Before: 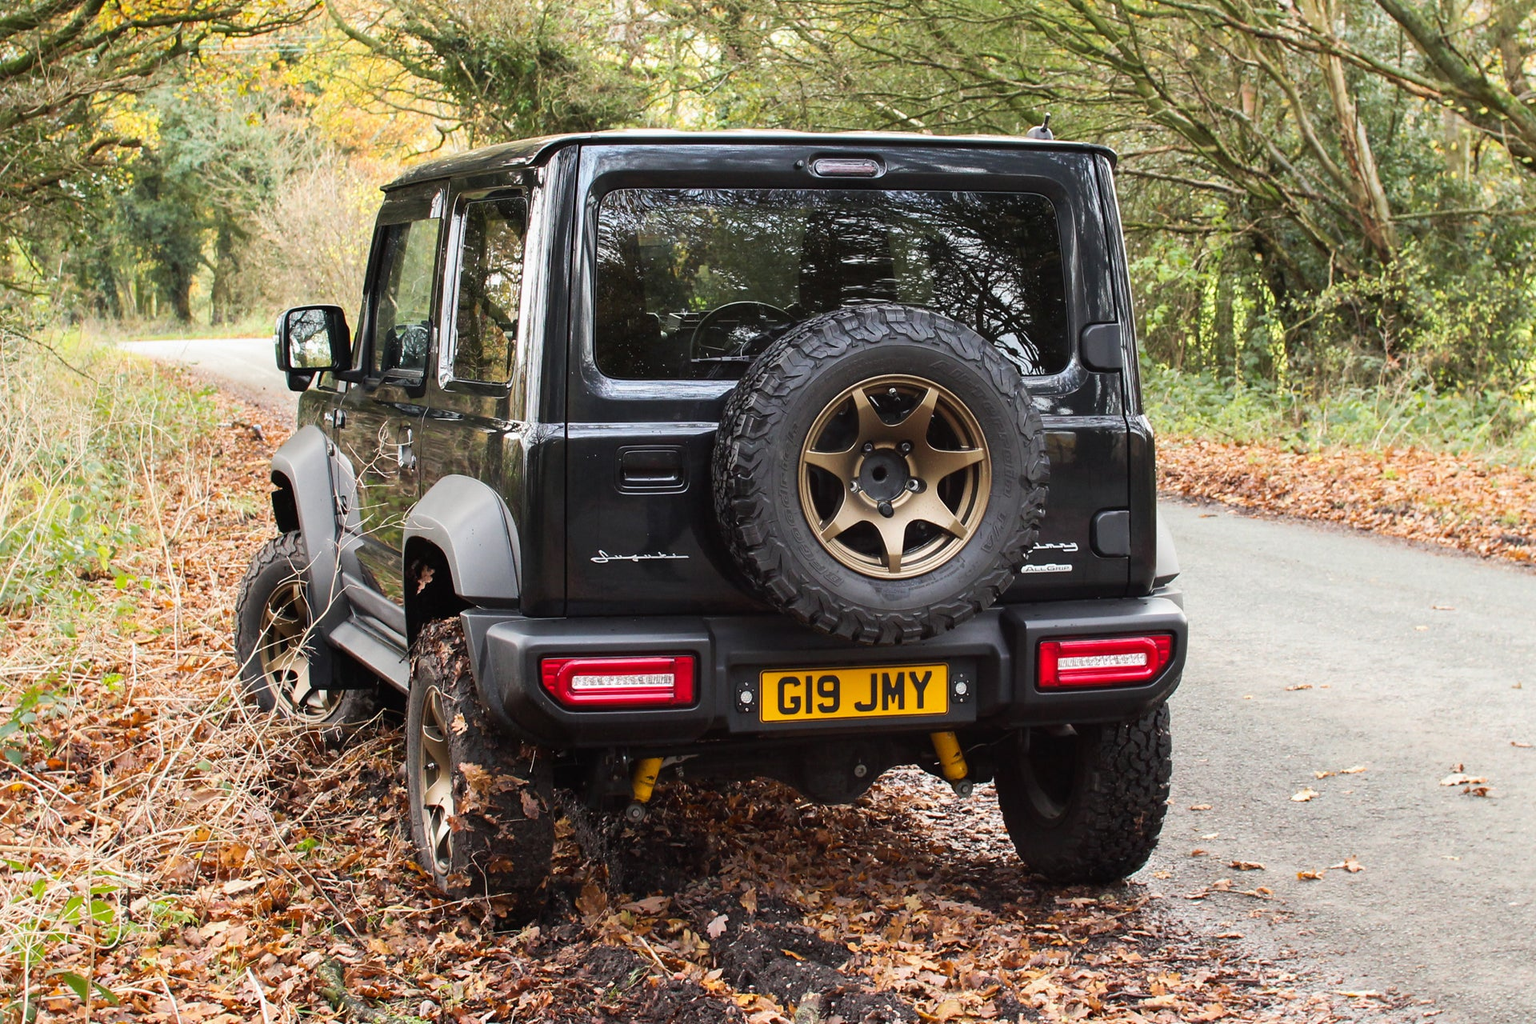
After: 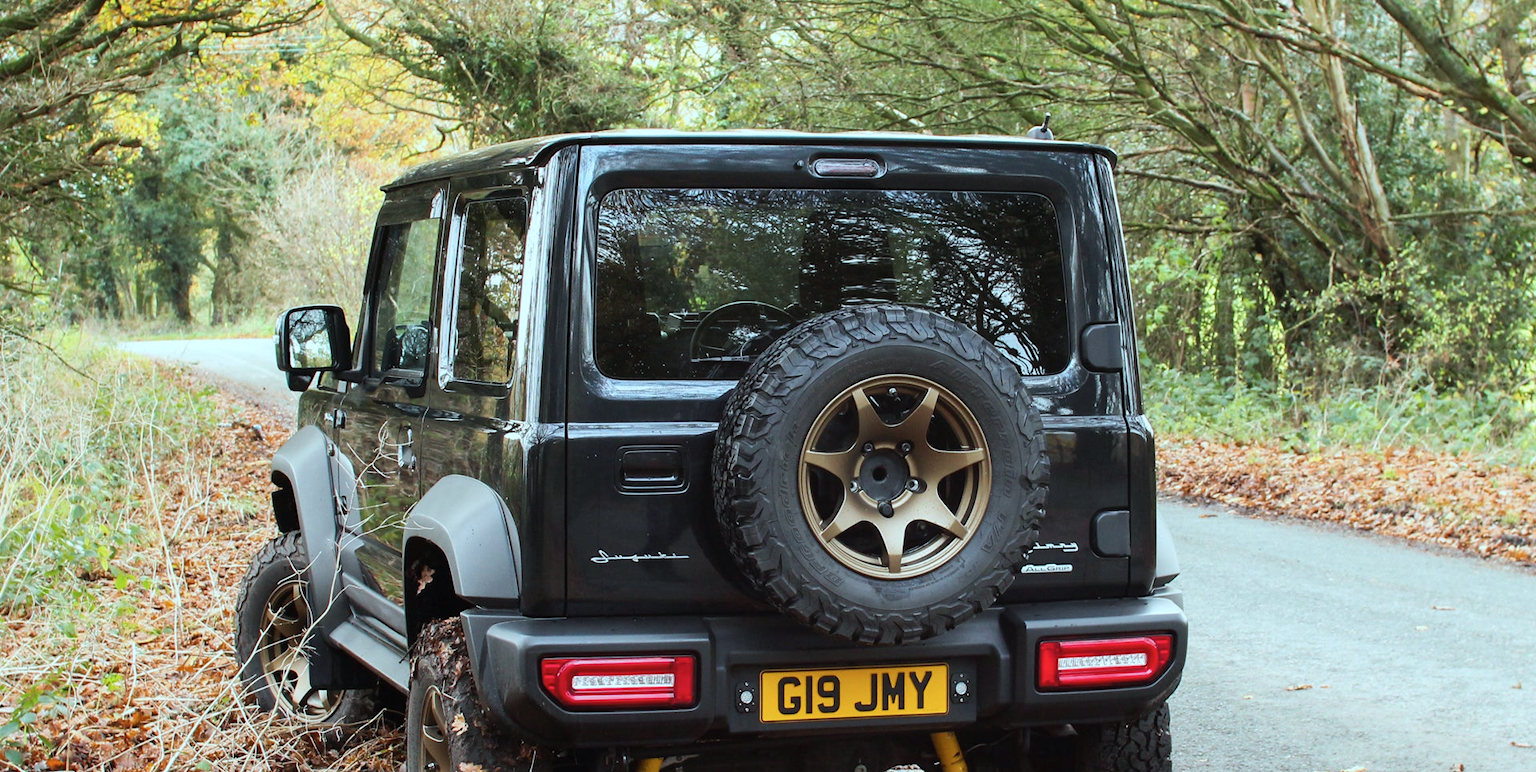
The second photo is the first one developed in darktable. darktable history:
crop: bottom 24.565%
color correction: highlights a* -9.99, highlights b* -10.37
